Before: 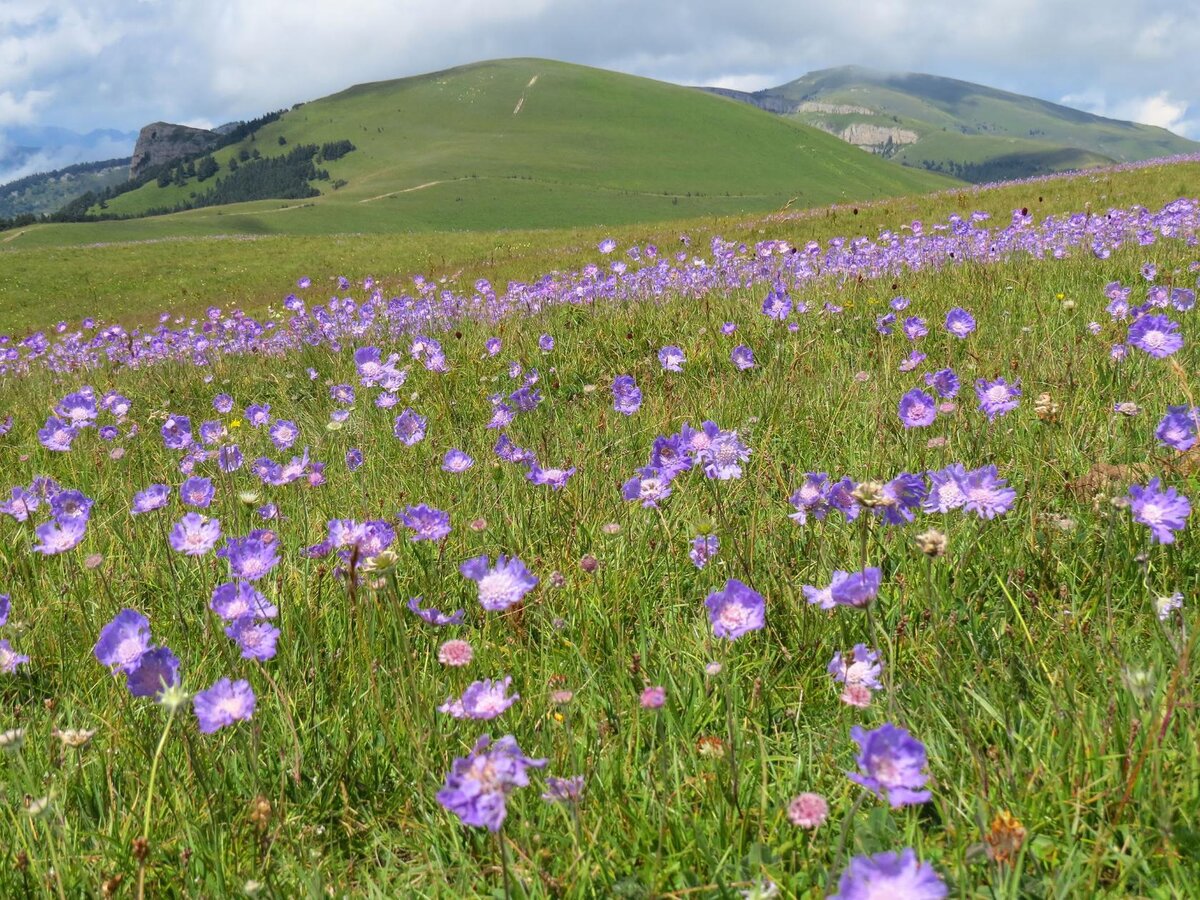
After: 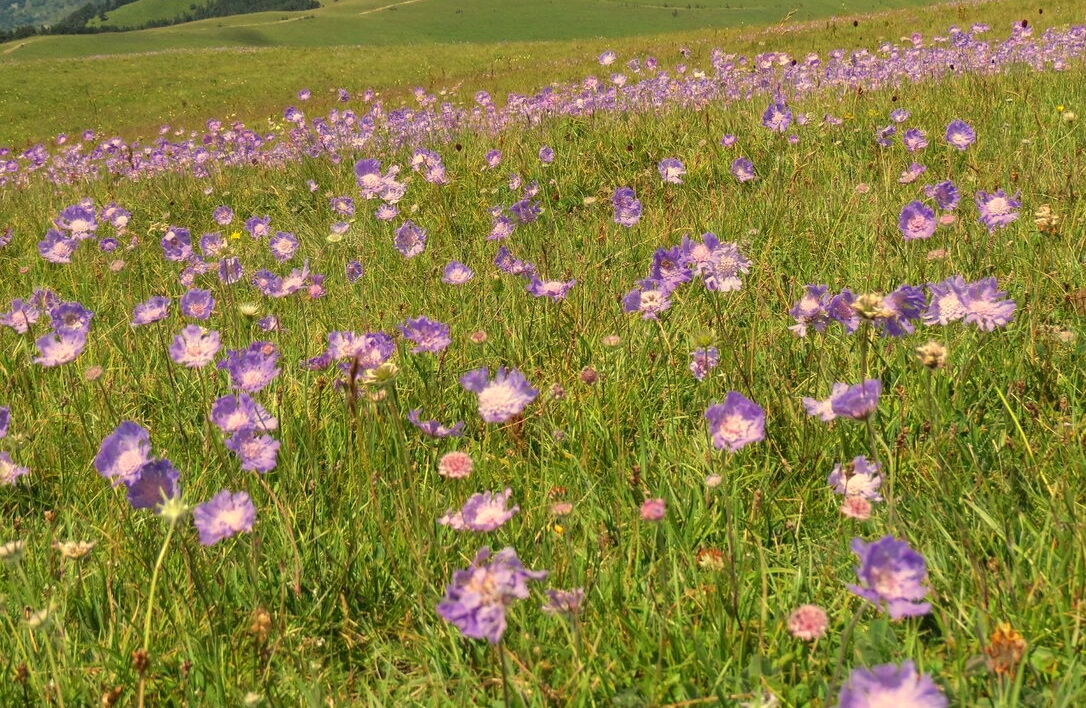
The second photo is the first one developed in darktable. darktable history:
crop: top 20.916%, right 9.437%, bottom 0.316%
white balance: red 1.08, blue 0.791
